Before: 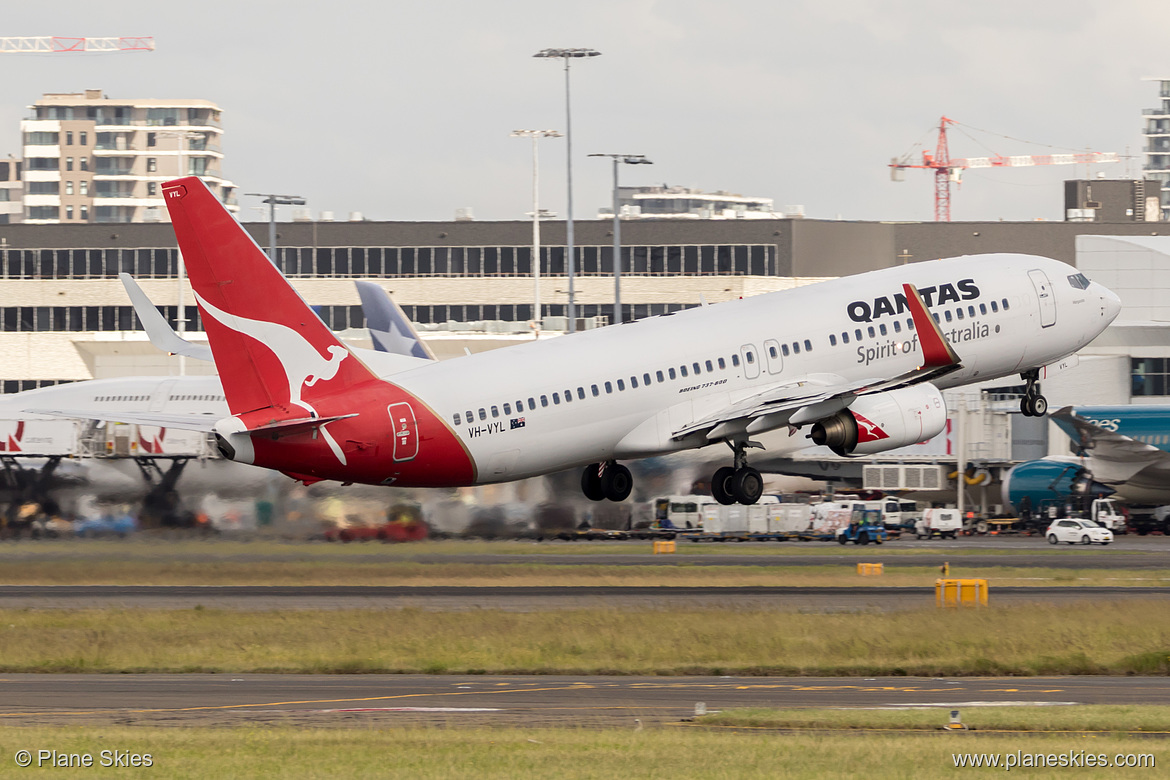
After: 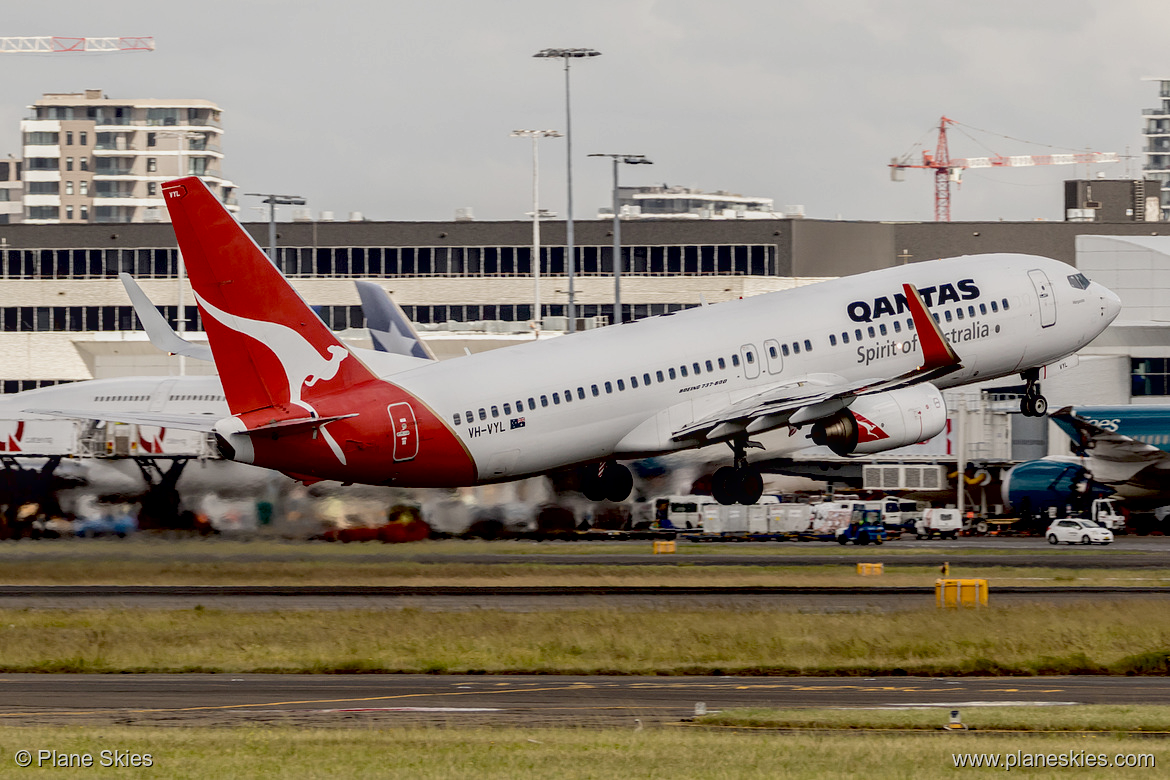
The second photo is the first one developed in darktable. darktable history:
contrast brightness saturation: saturation -0.165
local contrast: on, module defaults
exposure: black level correction 0.046, exposure -0.231 EV, compensate exposure bias true, compensate highlight preservation false
